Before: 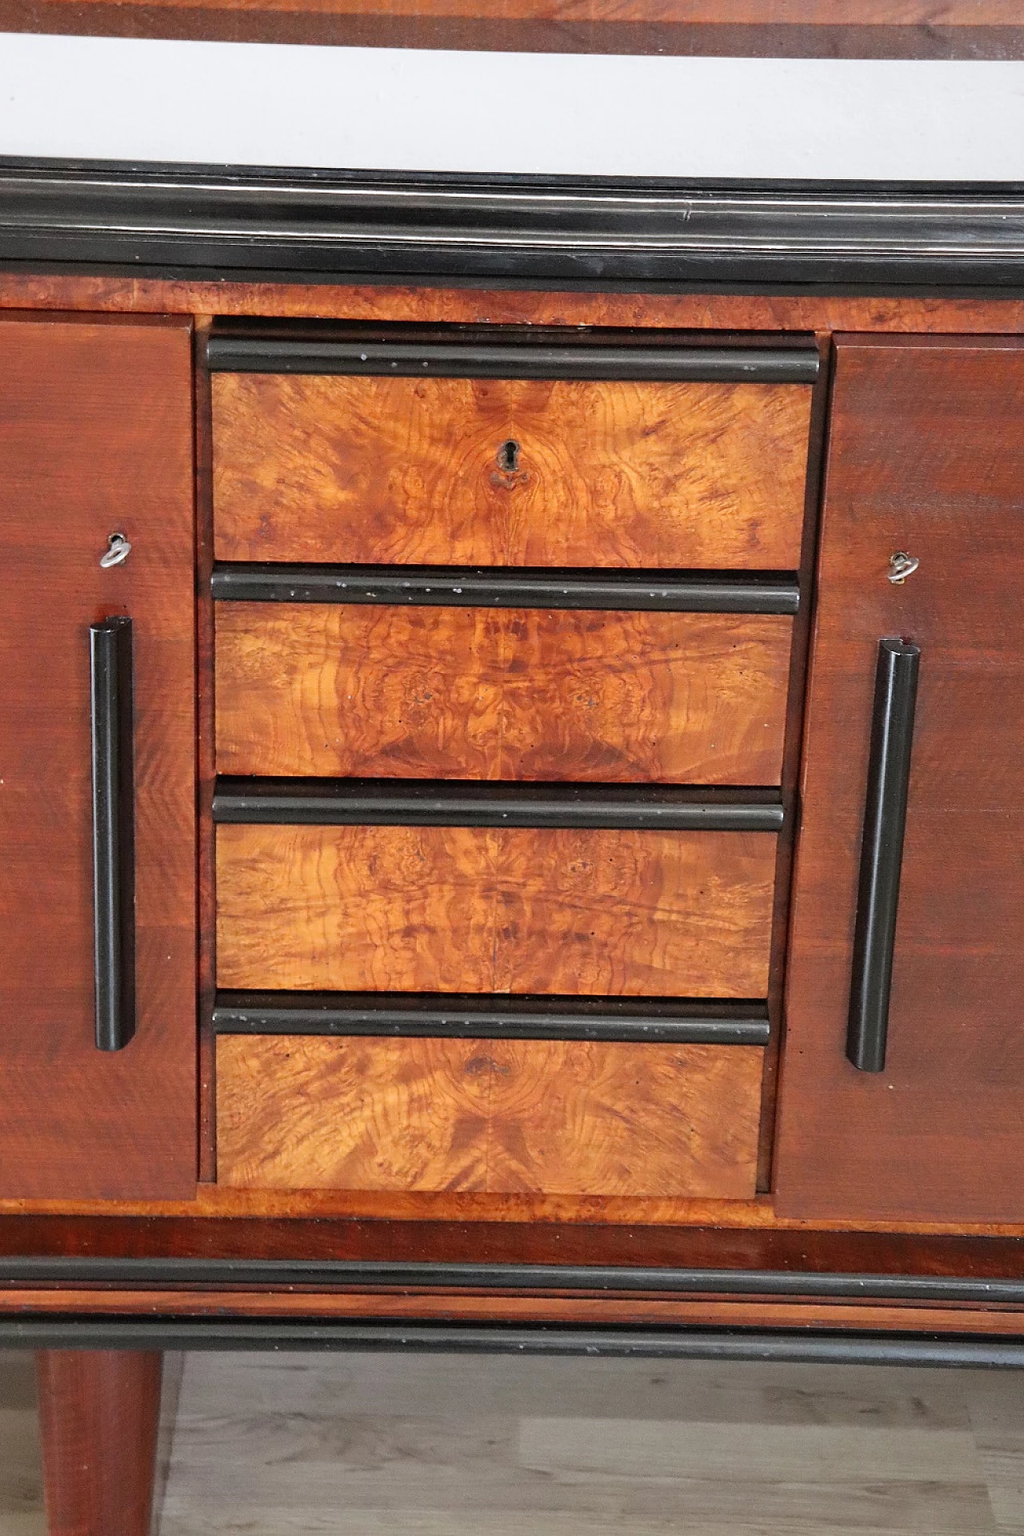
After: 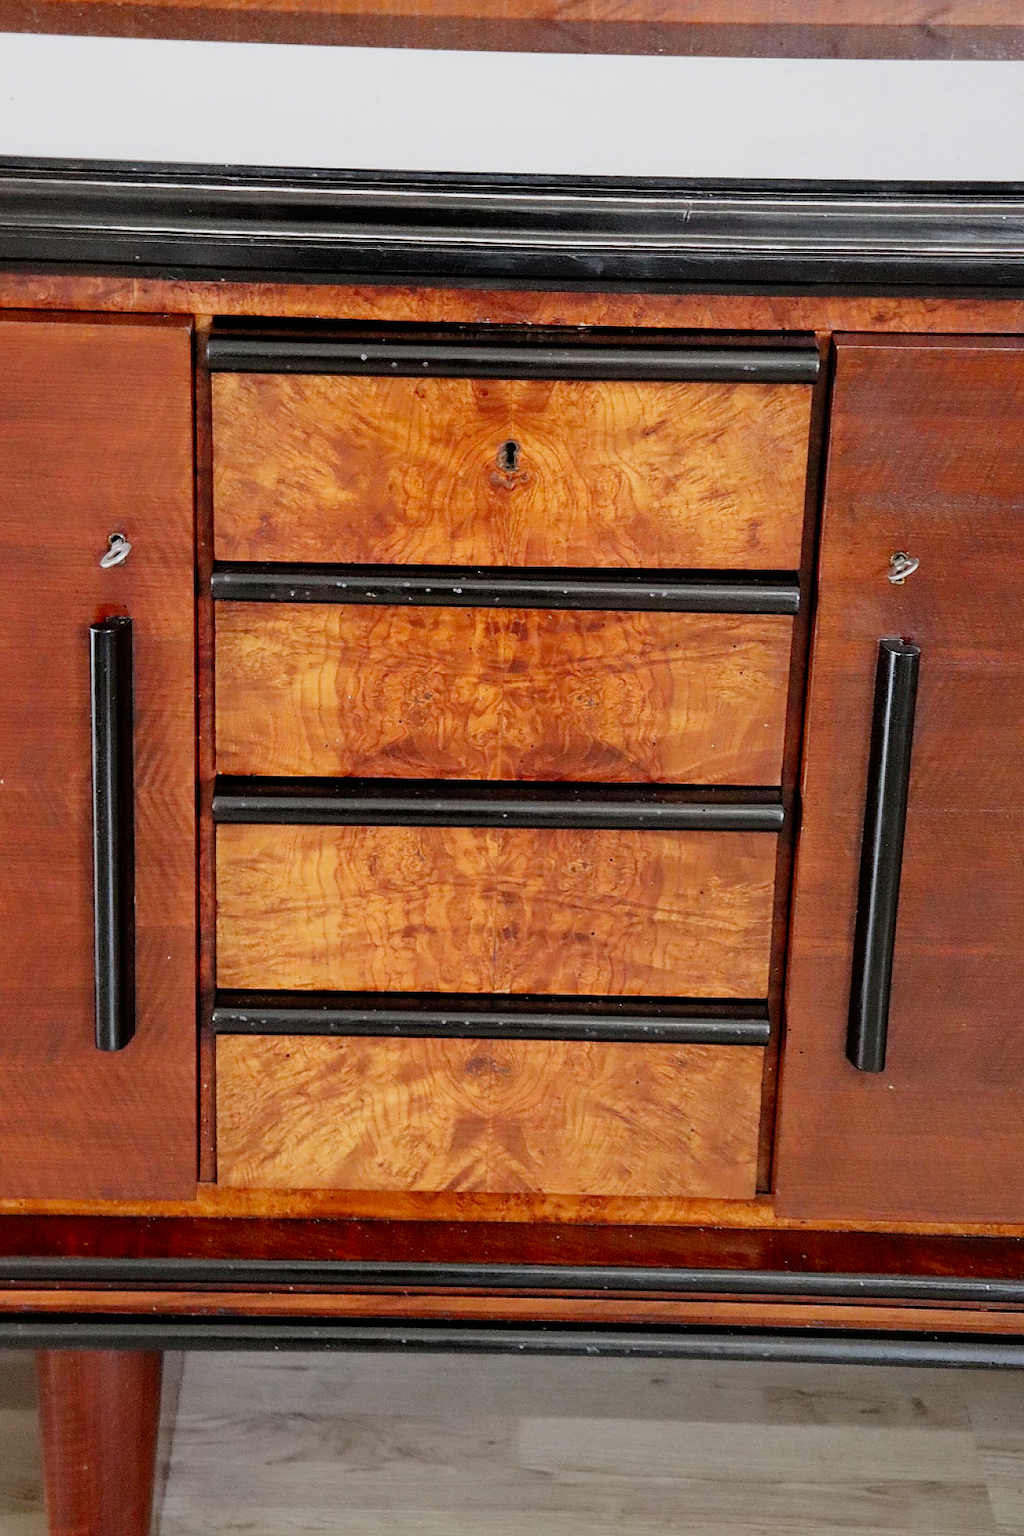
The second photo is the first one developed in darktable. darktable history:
filmic rgb: black relative exposure -8 EV, white relative exposure 4.05 EV, threshold 3.03 EV, hardness 4.12, latitude 49.21%, contrast 1.101, add noise in highlights 0, preserve chrominance no, color science v3 (2019), use custom middle-gray values true, iterations of high-quality reconstruction 0, contrast in highlights soft, enable highlight reconstruction true
